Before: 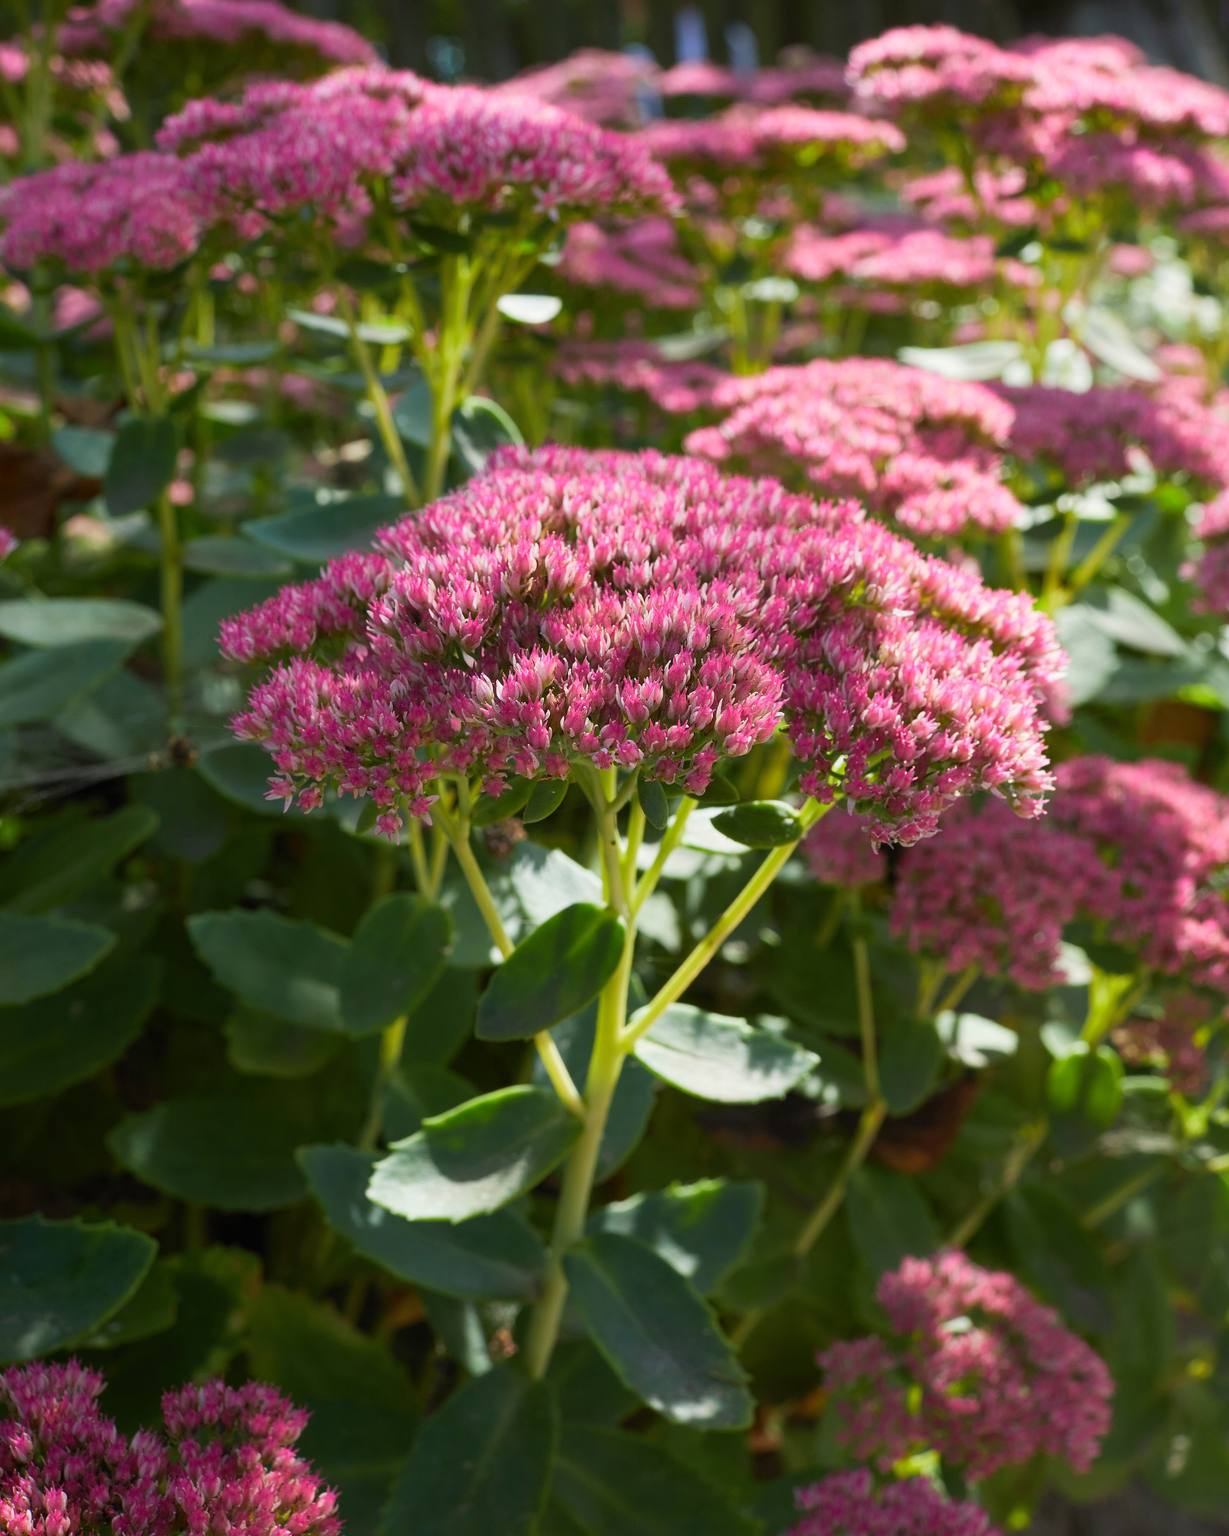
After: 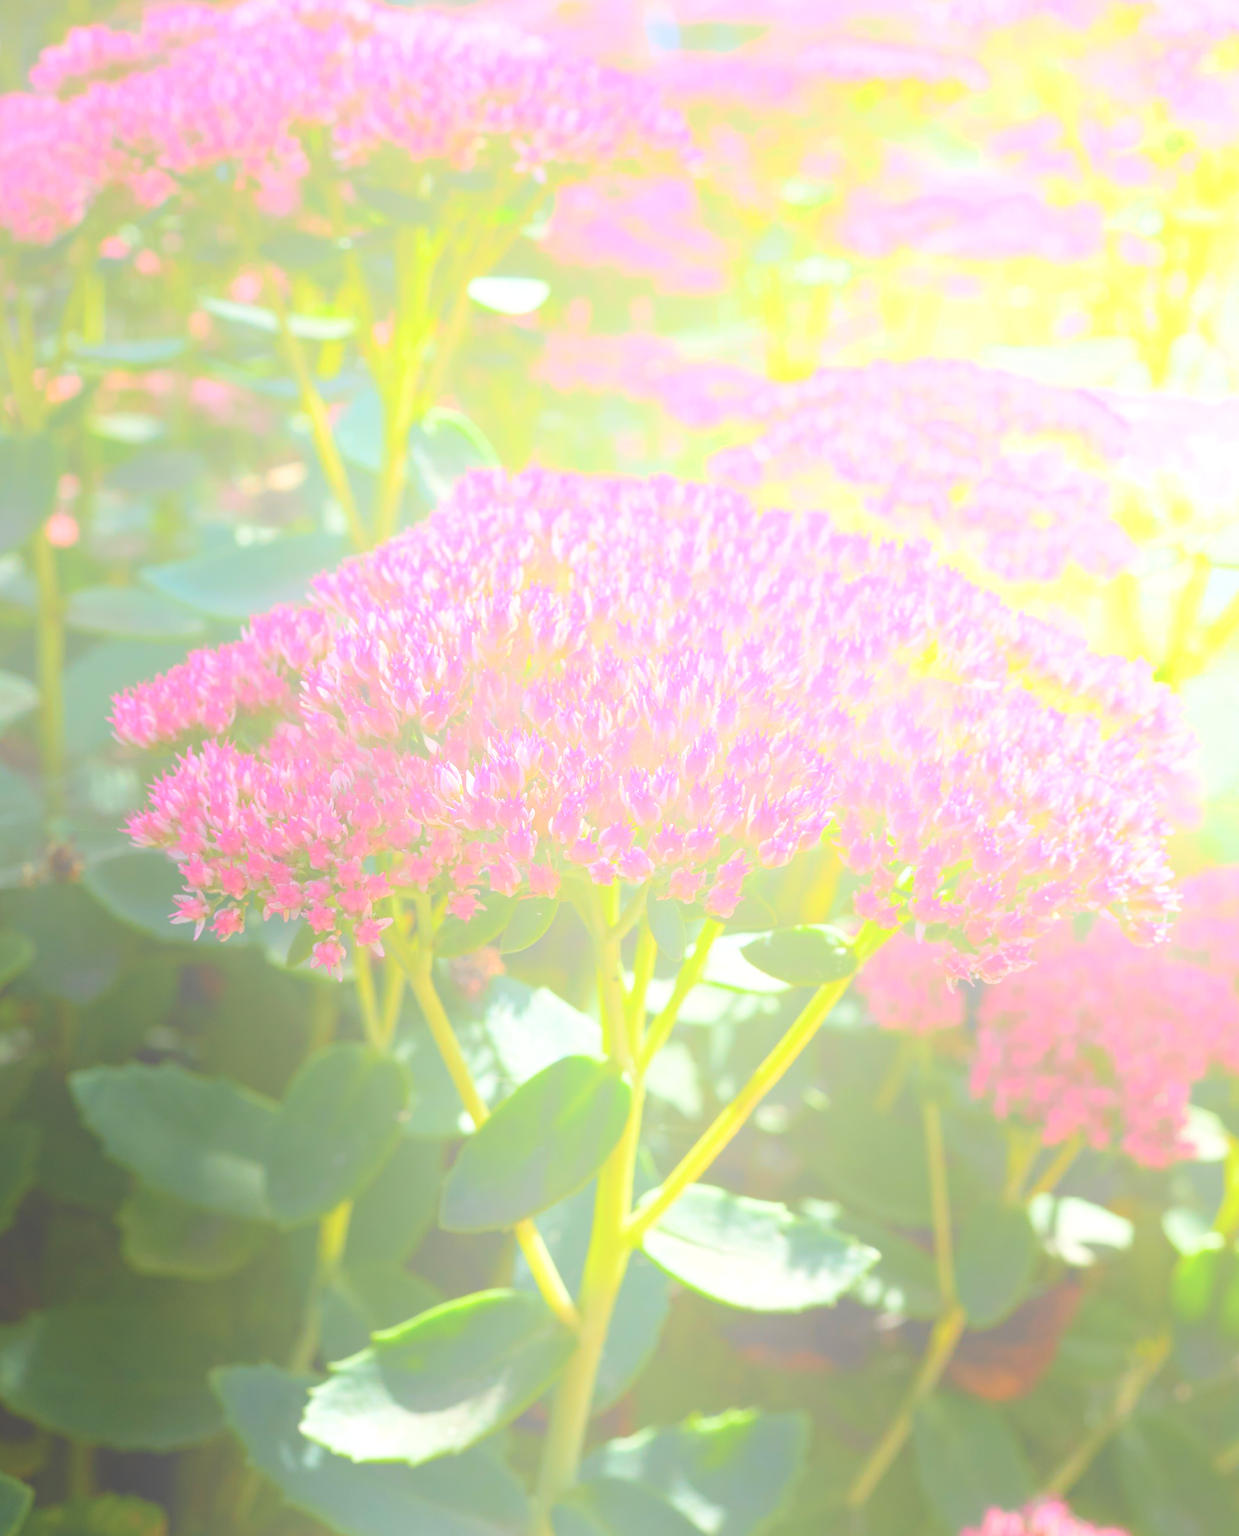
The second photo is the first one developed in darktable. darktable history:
crop and rotate: left 10.77%, top 5.1%, right 10.41%, bottom 16.76%
bloom: size 70%, threshold 25%, strength 70%
exposure: black level correction 0, exposure 0.5 EV, compensate exposure bias true, compensate highlight preservation false
